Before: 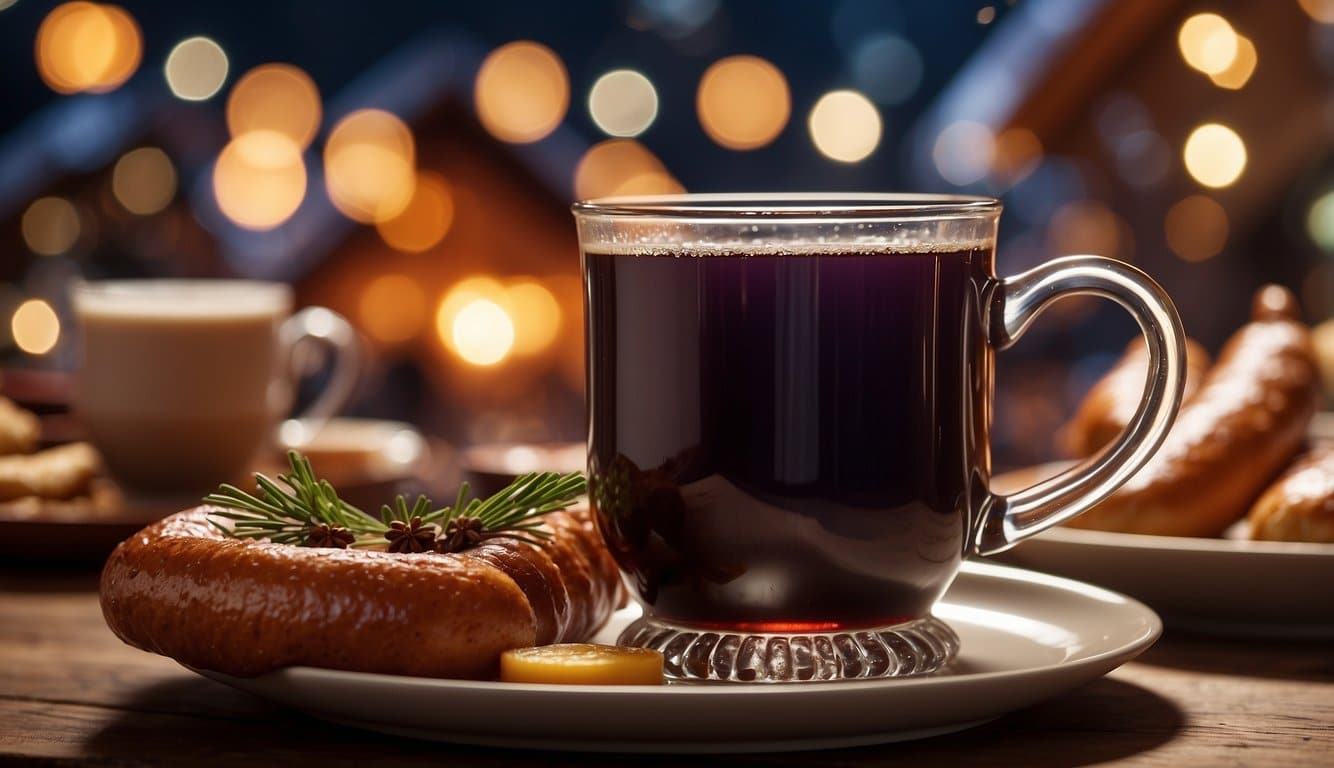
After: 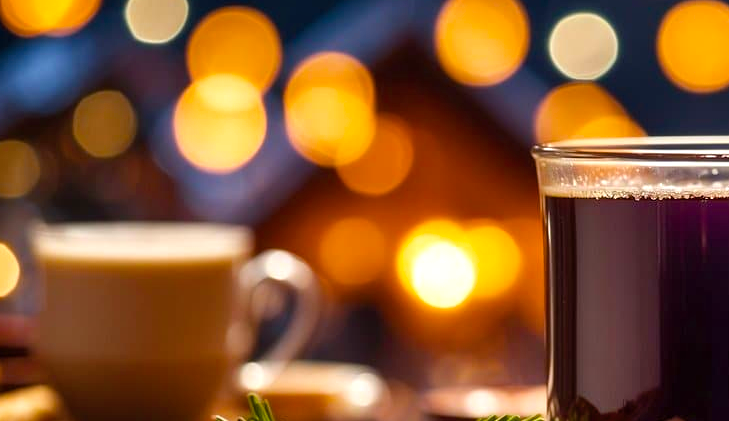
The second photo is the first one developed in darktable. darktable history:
shadows and highlights: soften with gaussian
color balance rgb: perceptual saturation grading › global saturation 36%, perceptual brilliance grading › global brilliance 10%, global vibrance 20%
crop and rotate: left 3.047%, top 7.509%, right 42.236%, bottom 37.598%
